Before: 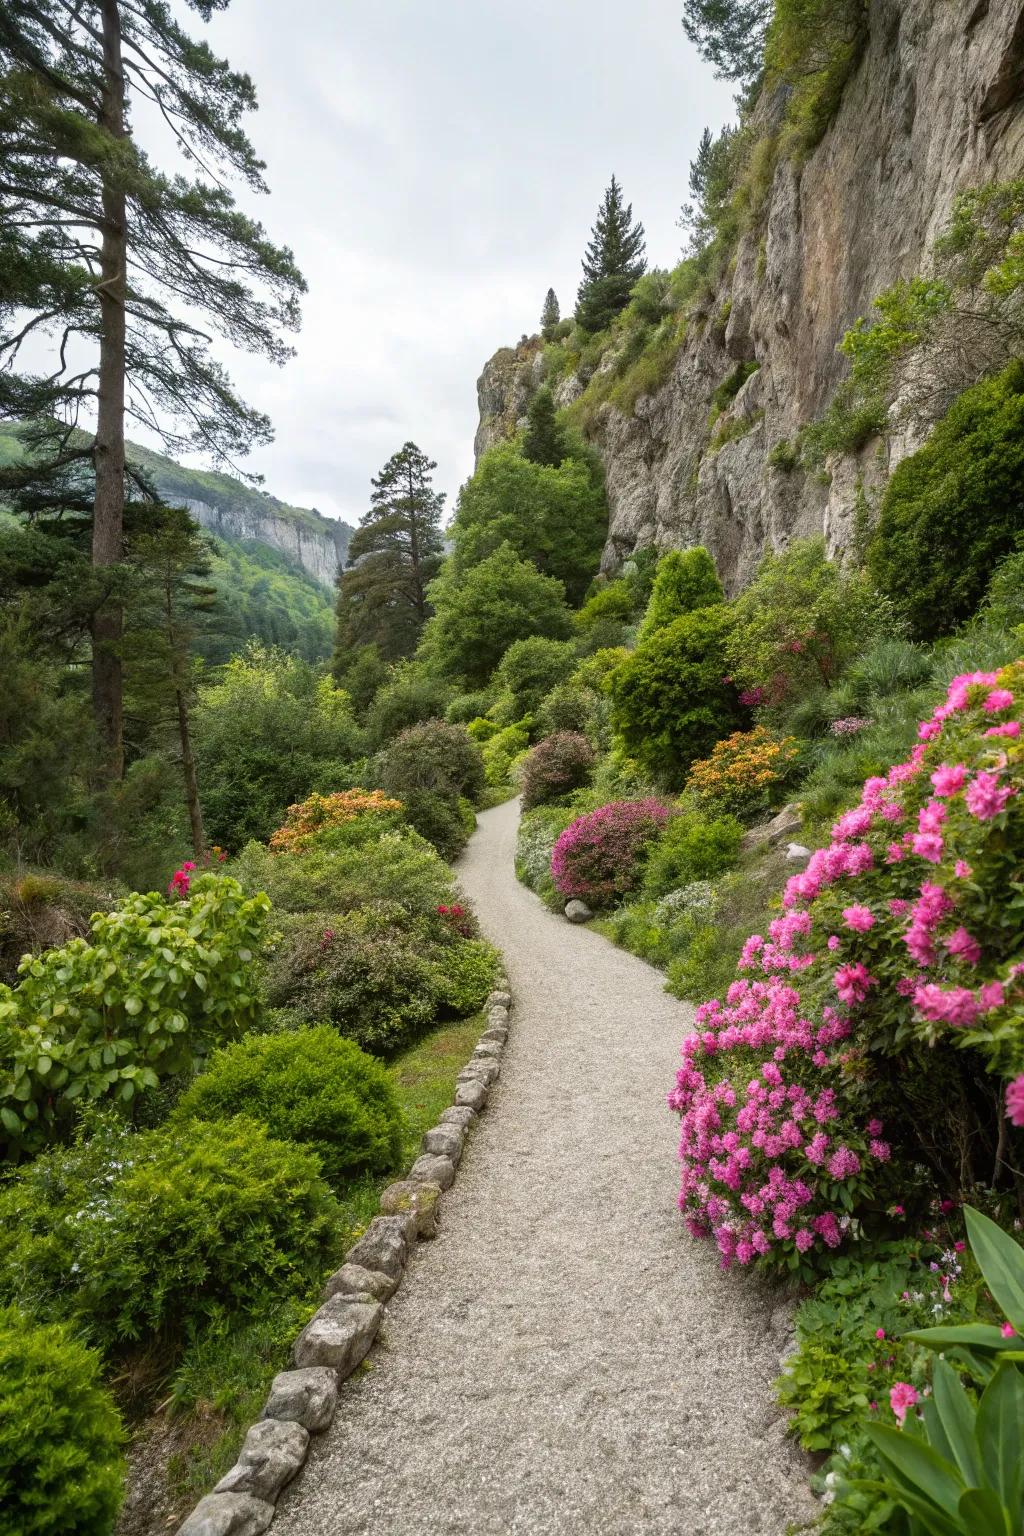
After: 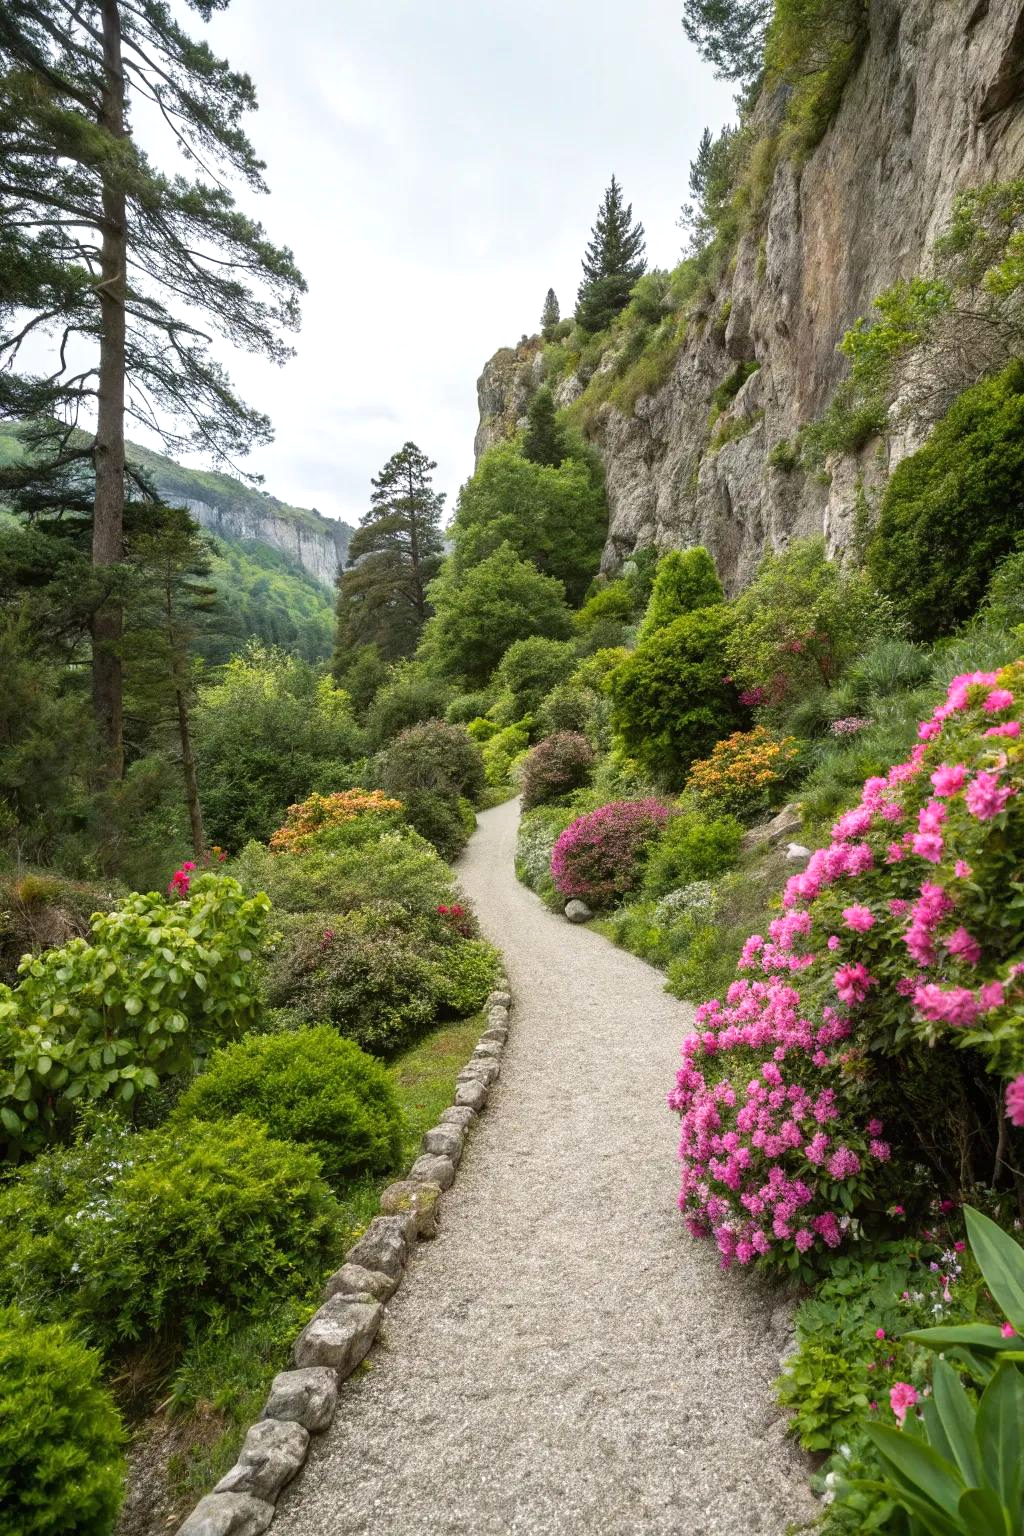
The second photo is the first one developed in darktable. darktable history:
exposure: exposure 0.177 EV, compensate highlight preservation false
